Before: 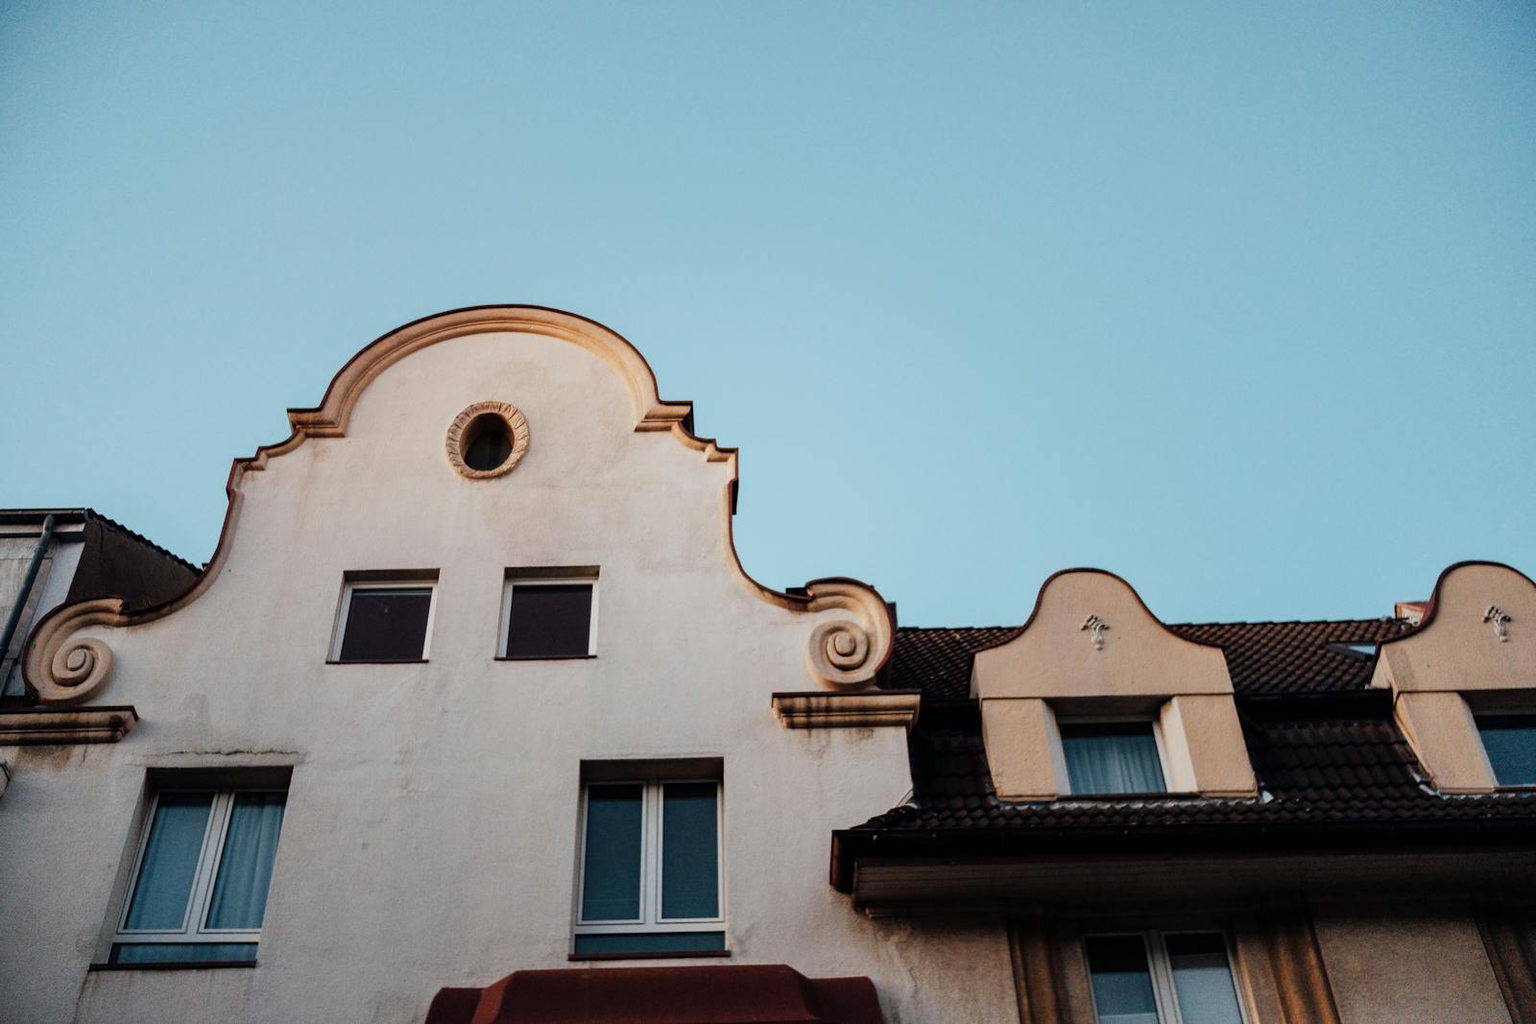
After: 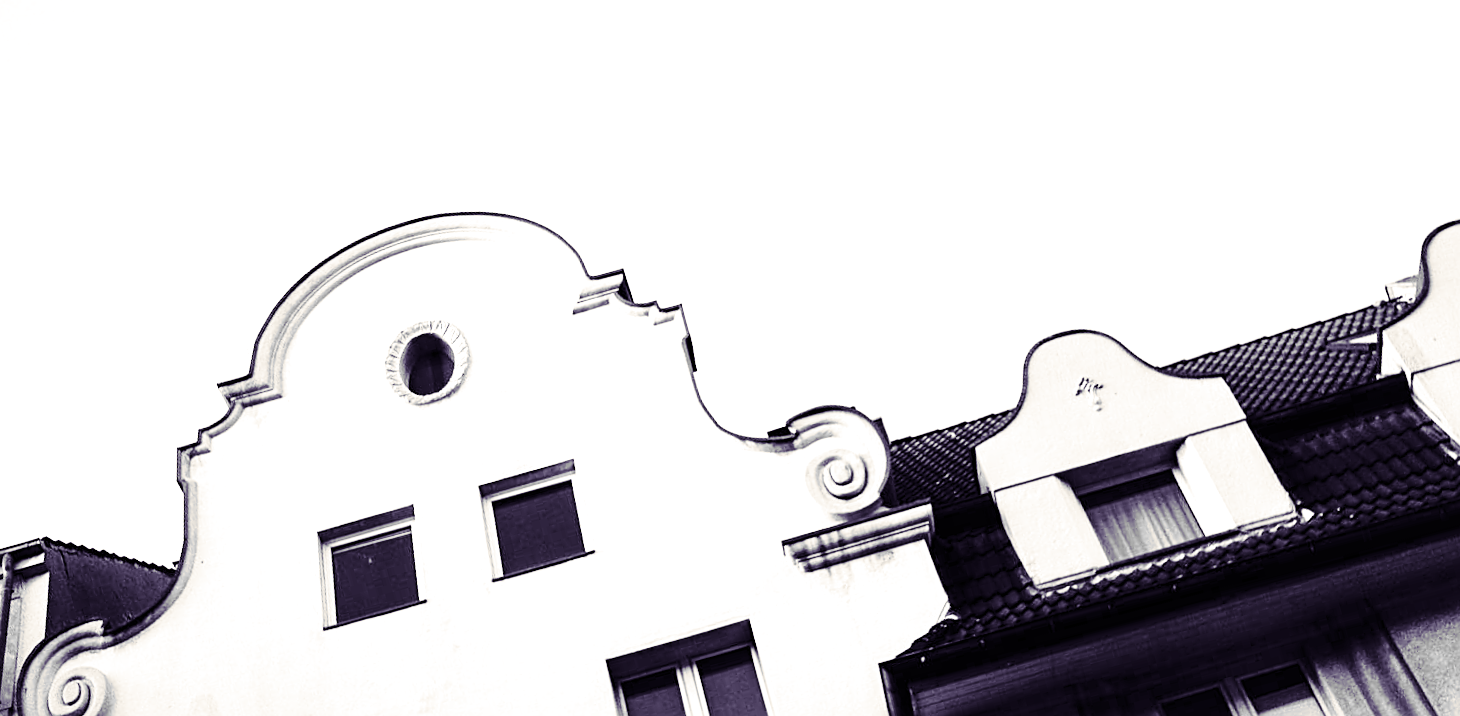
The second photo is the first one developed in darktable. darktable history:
sharpen: on, module defaults
base curve: curves: ch0 [(0, 0) (0.028, 0.03) (0.121, 0.232) (0.46, 0.748) (0.859, 0.968) (1, 1)], preserve colors none
color correction: highlights a* -6.69, highlights b* 0.49
rotate and perspective: rotation -14.8°, crop left 0.1, crop right 0.903, crop top 0.25, crop bottom 0.748
monochrome: on, module defaults
split-toning: shadows › hue 255.6°, shadows › saturation 0.66, highlights › hue 43.2°, highlights › saturation 0.68, balance -50.1
exposure: exposure 1.16 EV, compensate exposure bias true, compensate highlight preservation false
white balance: red 1.467, blue 0.684
